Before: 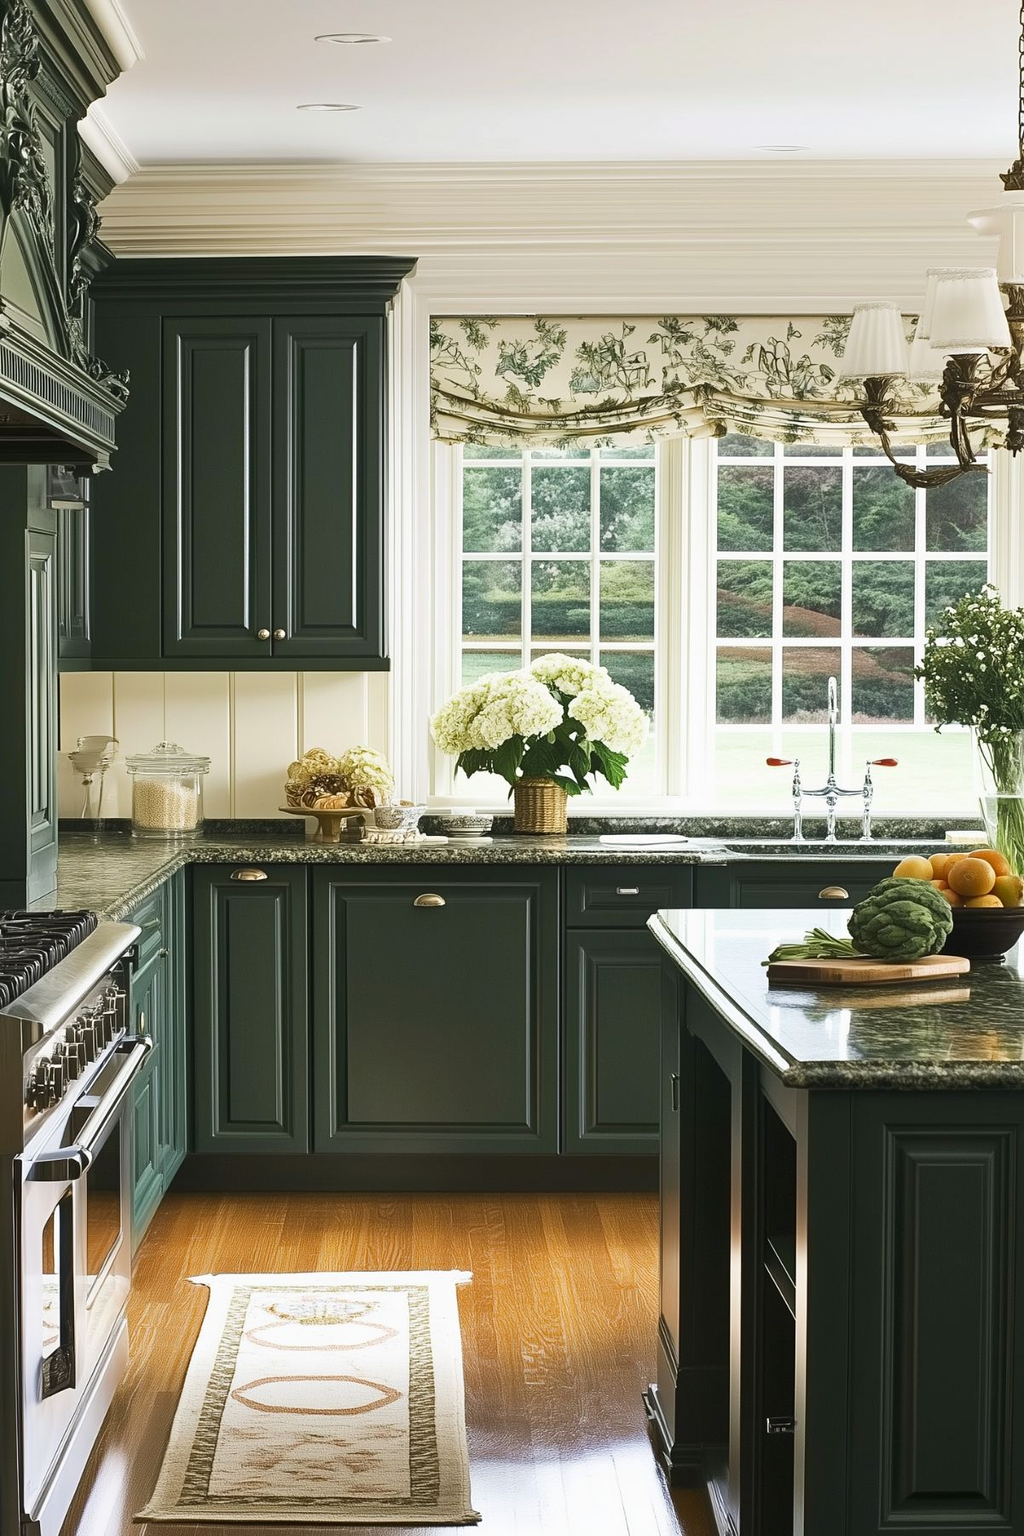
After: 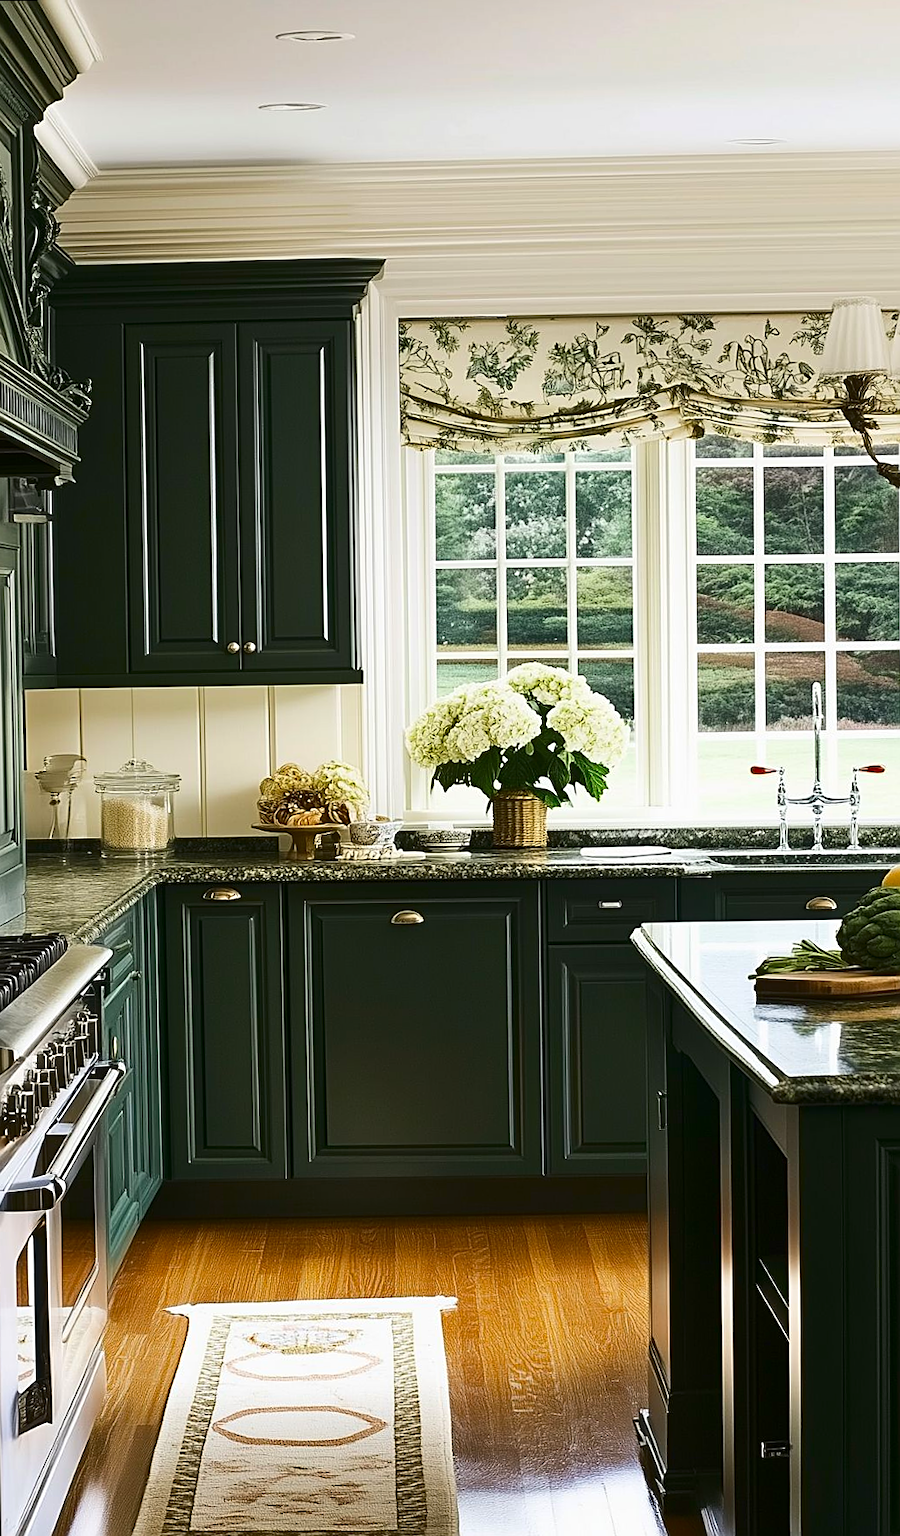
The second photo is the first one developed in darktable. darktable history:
crop and rotate: angle 0.897°, left 4.439%, top 0.928%, right 11.632%, bottom 2.444%
contrast brightness saturation: contrast 0.121, brightness -0.124, saturation 0.2
sharpen: on, module defaults
